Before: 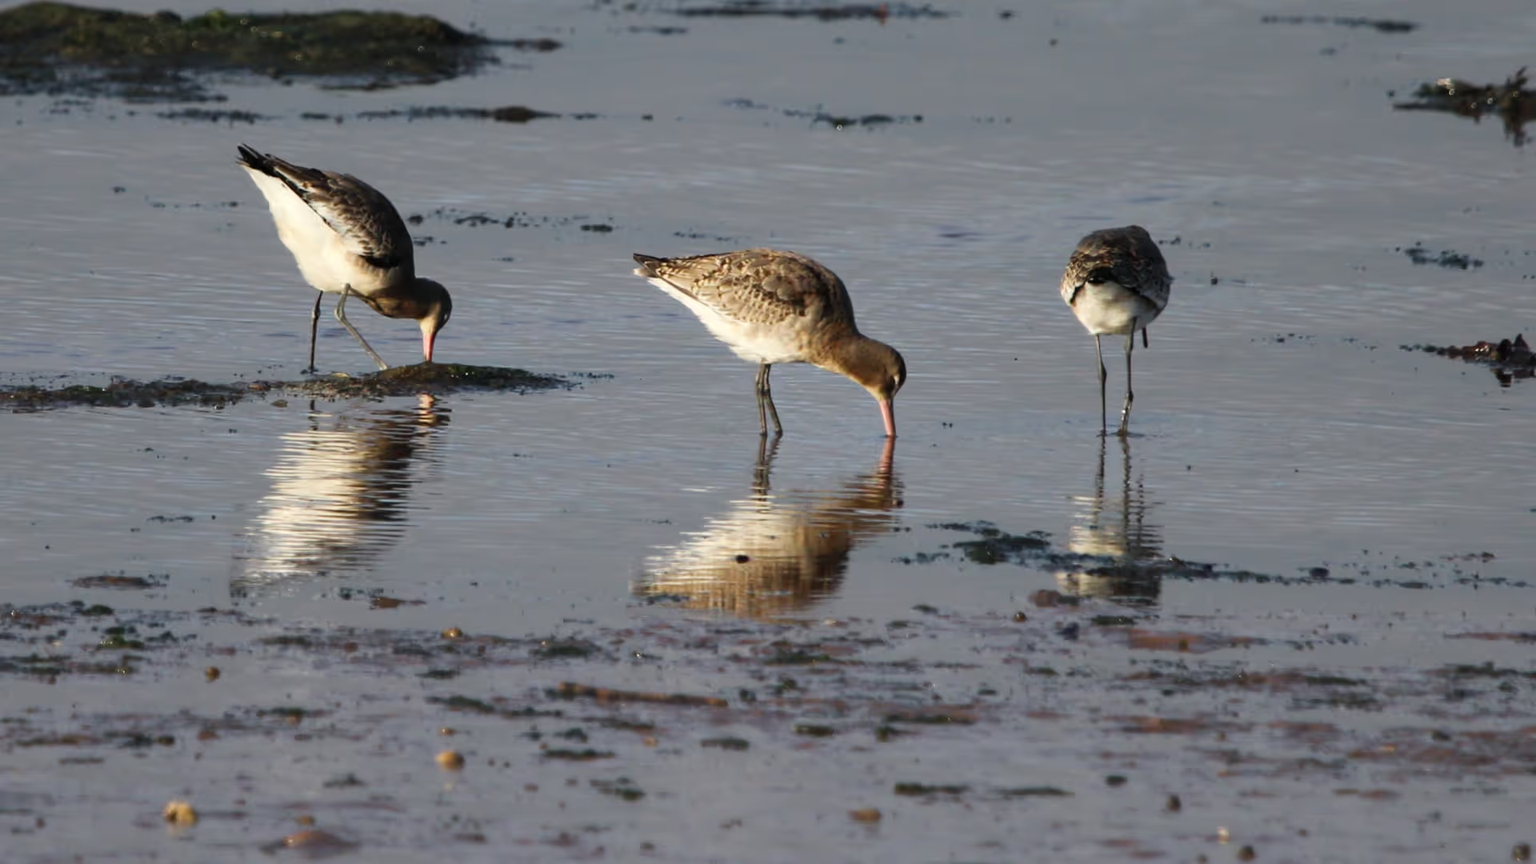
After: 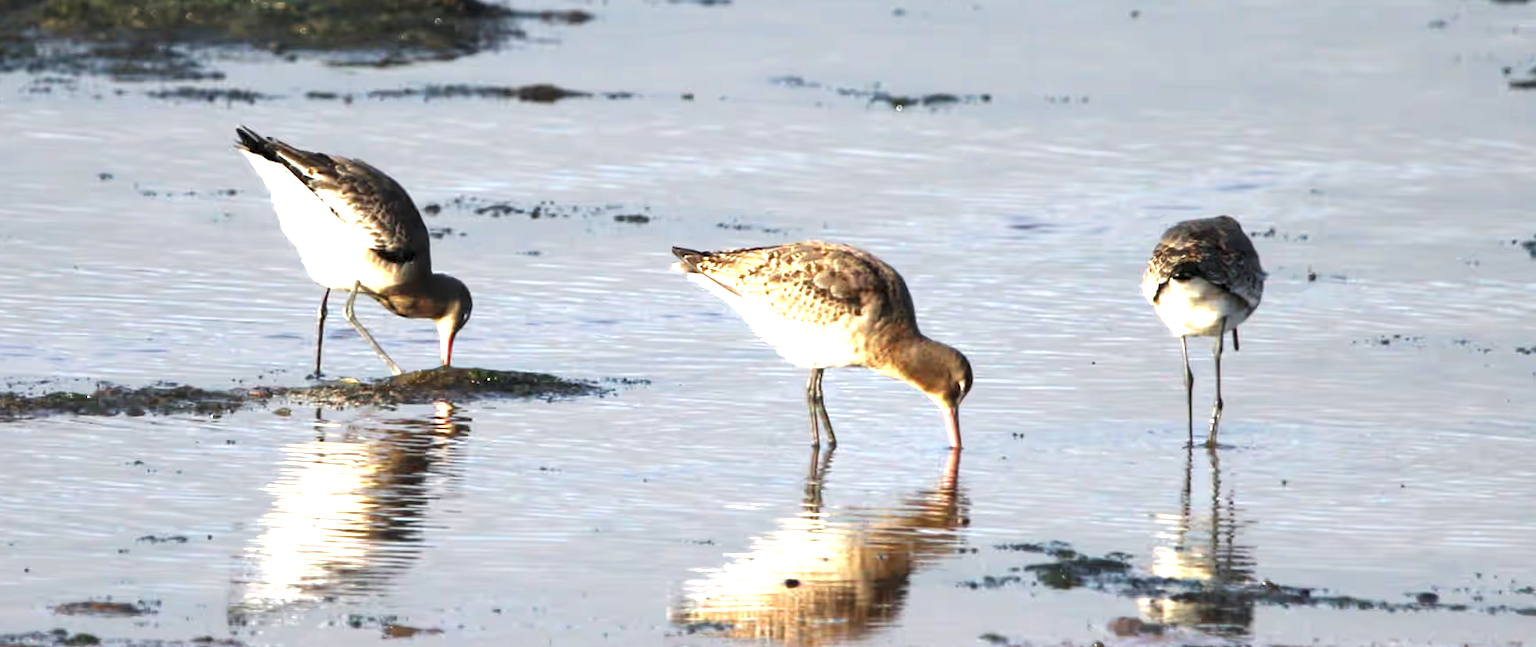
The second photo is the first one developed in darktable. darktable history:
local contrast: highlights 103%, shadows 103%, detail 120%, midtone range 0.2
crop: left 1.512%, top 3.461%, right 7.702%, bottom 28.417%
exposure: black level correction 0, exposure 1.501 EV, compensate highlight preservation false
